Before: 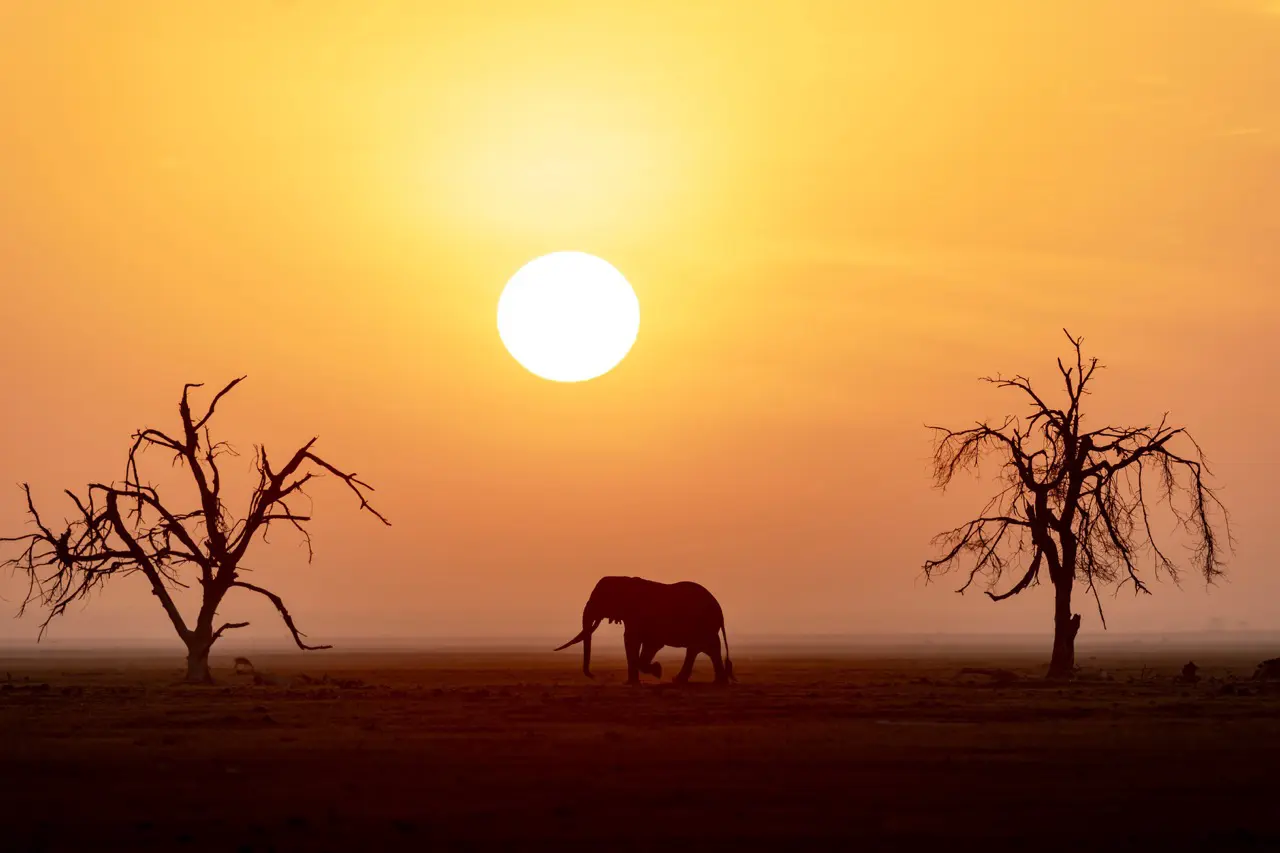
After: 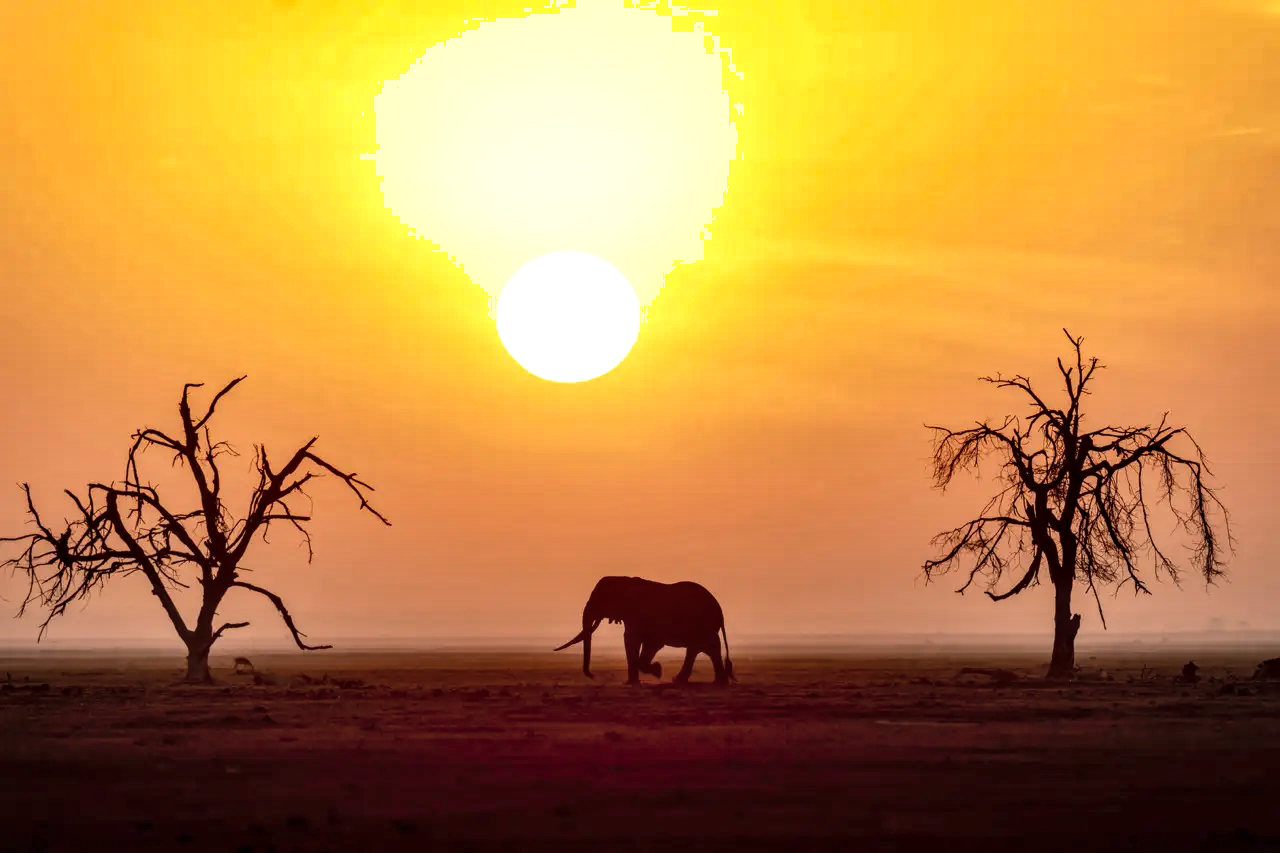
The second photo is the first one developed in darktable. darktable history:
shadows and highlights: shadows 60, soften with gaussian
contrast brightness saturation: saturation -0.05
tone equalizer: -8 EV -0.417 EV, -7 EV -0.389 EV, -6 EV -0.333 EV, -5 EV -0.222 EV, -3 EV 0.222 EV, -2 EV 0.333 EV, -1 EV 0.389 EV, +0 EV 0.417 EV, edges refinement/feathering 500, mask exposure compensation -1.57 EV, preserve details no
local contrast: detail 130%
